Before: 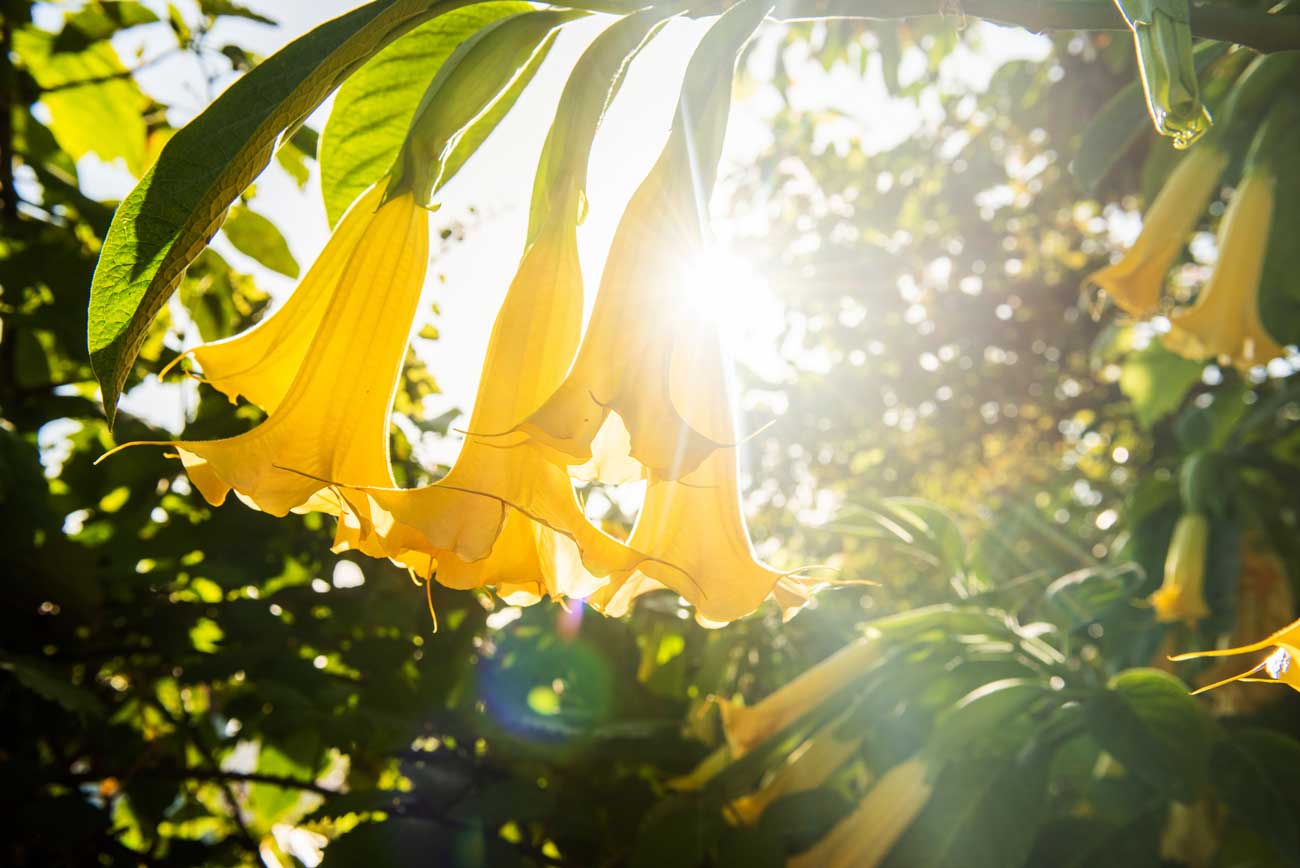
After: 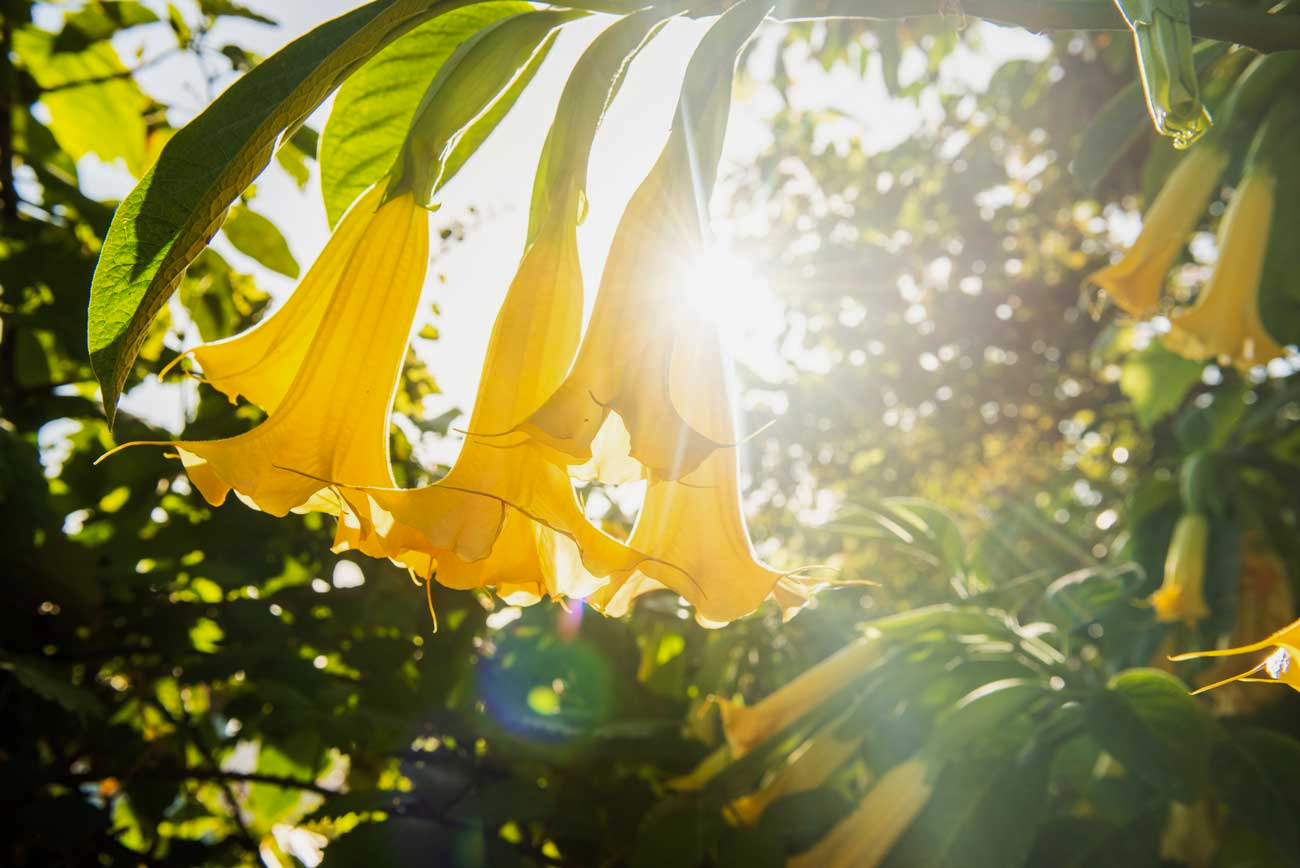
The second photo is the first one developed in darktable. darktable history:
shadows and highlights: shadows 24.76, white point adjustment -2.93, highlights -30.01
